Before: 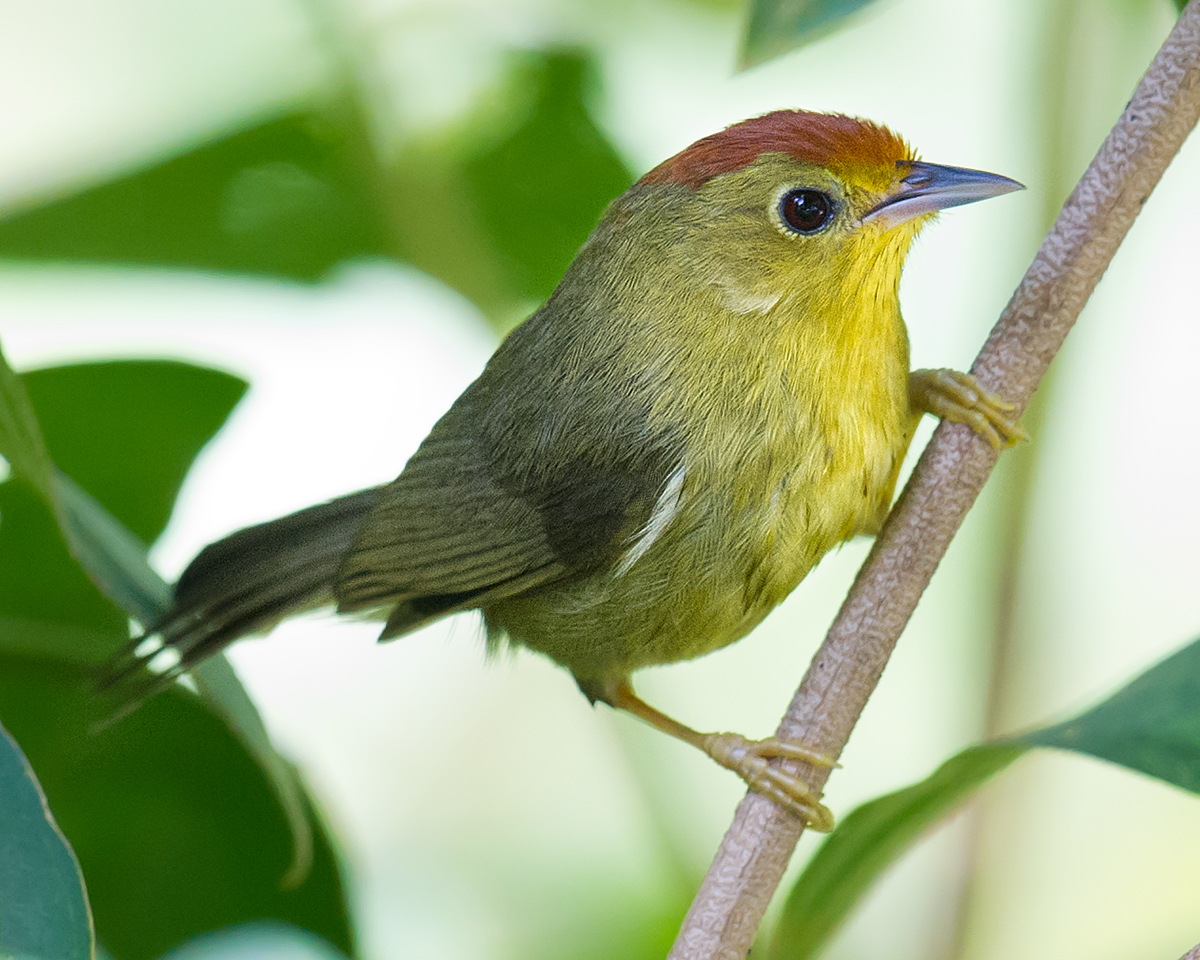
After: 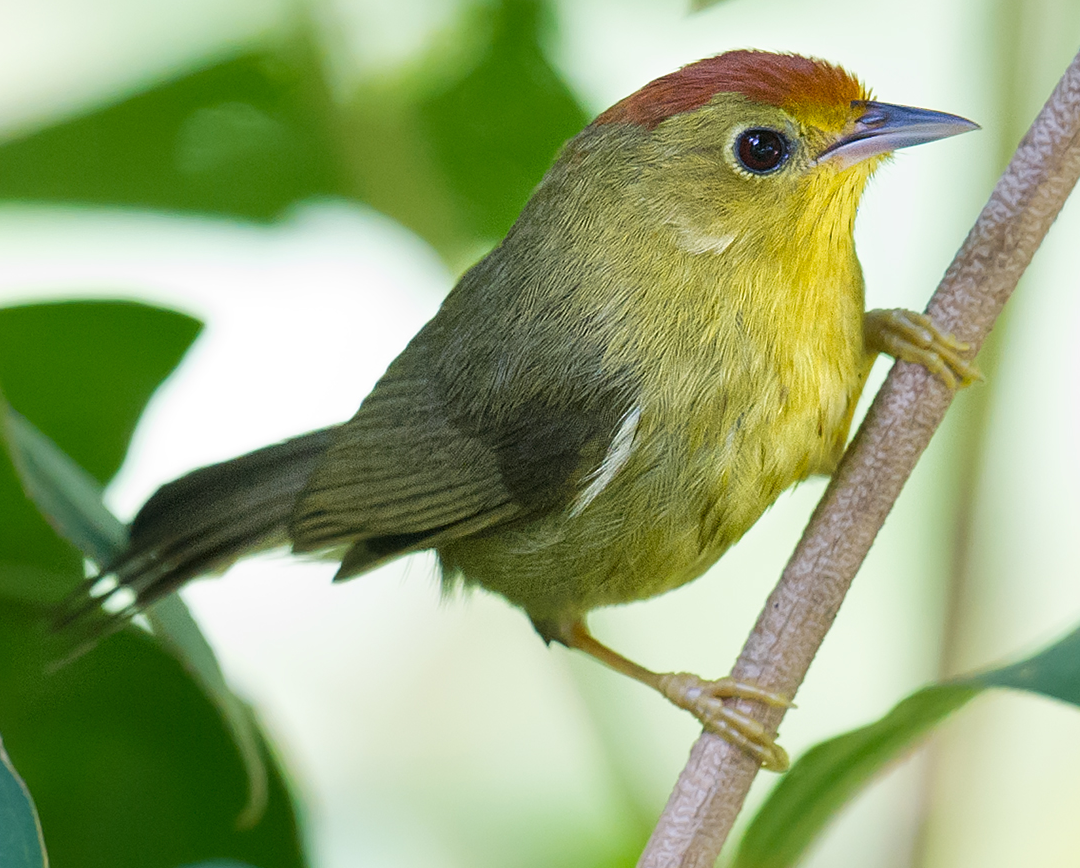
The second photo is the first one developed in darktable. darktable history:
crop: left 3.757%, top 6.349%, right 6.184%, bottom 3.229%
